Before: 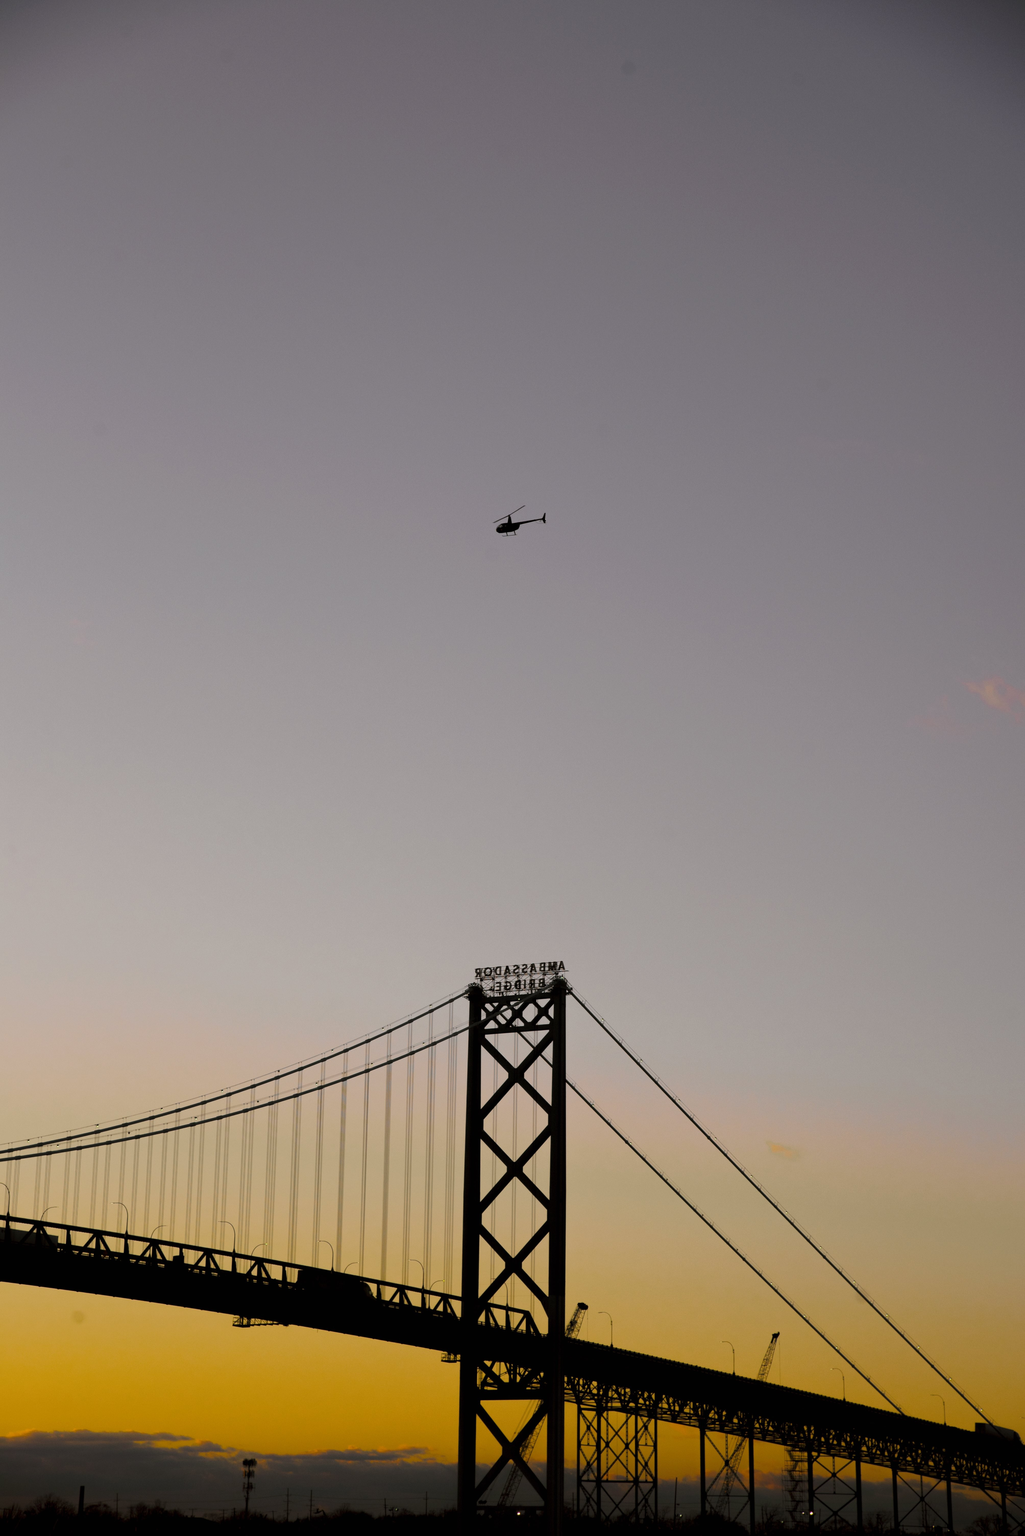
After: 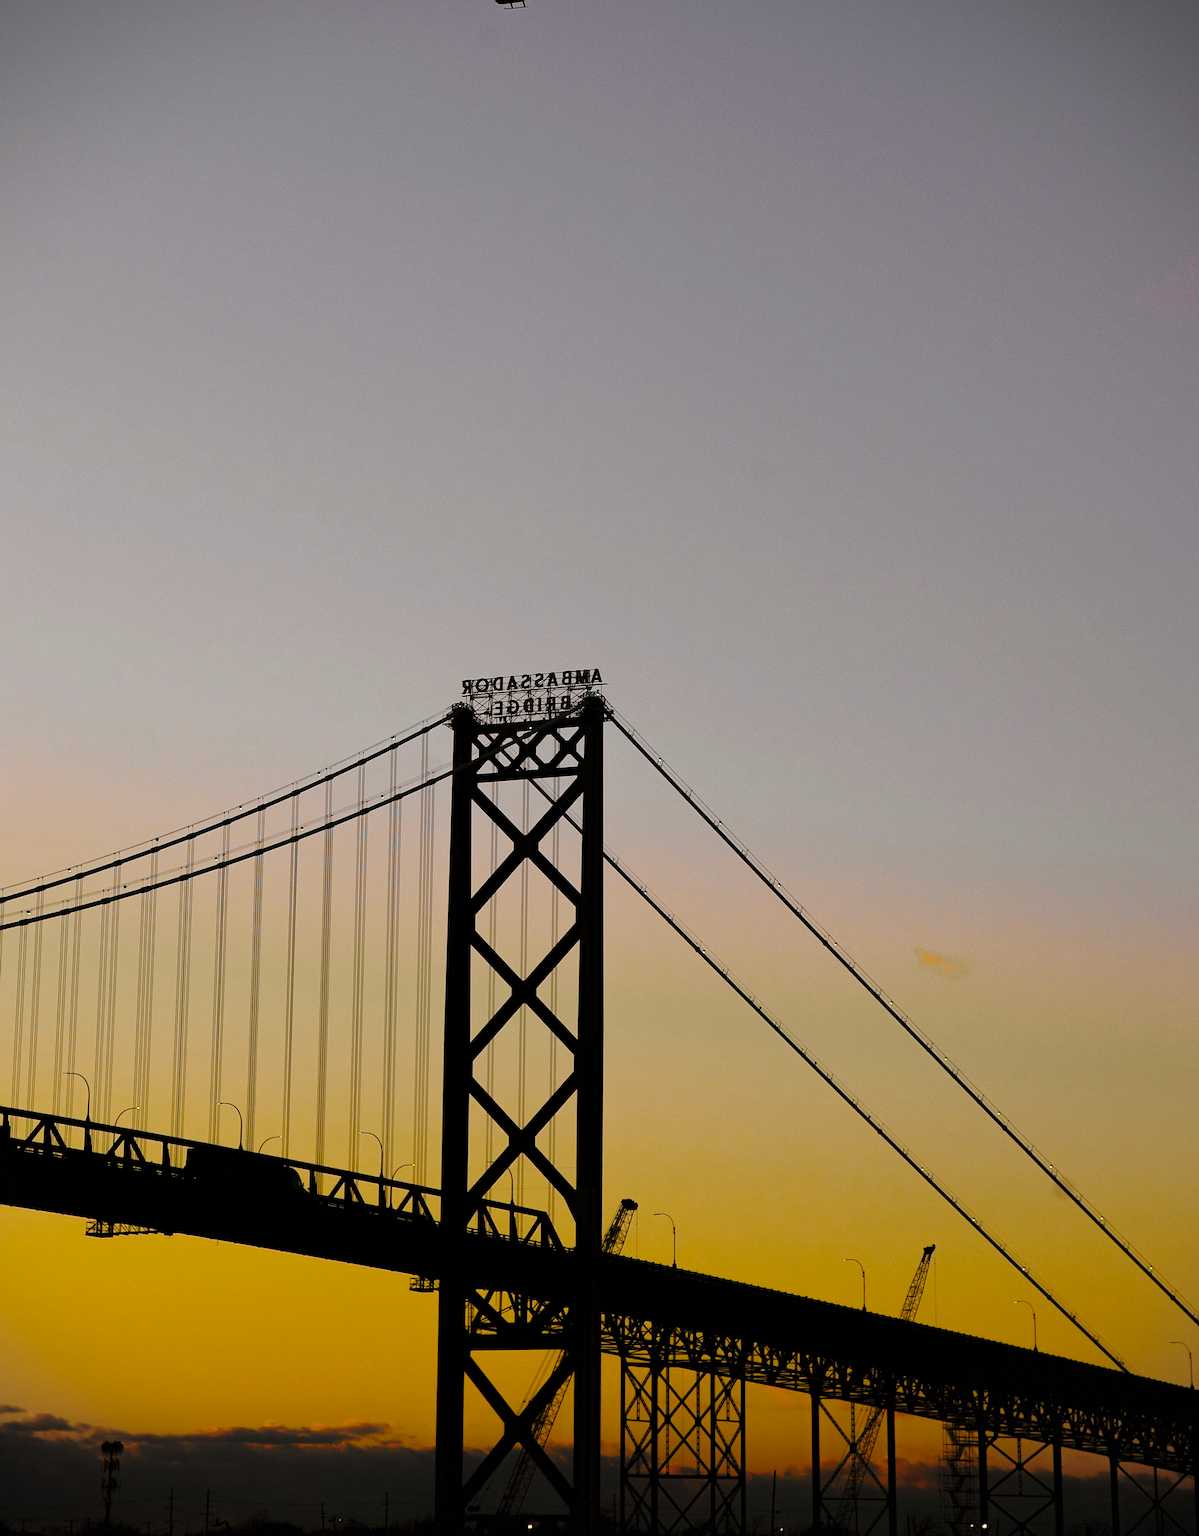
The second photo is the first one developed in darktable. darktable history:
crop and rotate: left 17.355%, top 34.556%, right 7.258%, bottom 1.027%
tone curve: curves: ch0 [(0, 0) (0.003, 0.003) (0.011, 0.011) (0.025, 0.025) (0.044, 0.045) (0.069, 0.07) (0.1, 0.101) (0.136, 0.138) (0.177, 0.18) (0.224, 0.228) (0.277, 0.281) (0.335, 0.34) (0.399, 0.405) (0.468, 0.475) (0.543, 0.551) (0.623, 0.633) (0.709, 0.72) (0.801, 0.813) (0.898, 0.907) (1, 1)], color space Lab, independent channels, preserve colors none
haze removal: strength 0.281, distance 0.248, compatibility mode true, adaptive false
vignetting: fall-off start 91.89%, dithering 8-bit output
sharpen: on, module defaults
base curve: curves: ch0 [(0, 0) (0.073, 0.04) (0.157, 0.139) (0.492, 0.492) (0.758, 0.758) (1, 1)], preserve colors none
